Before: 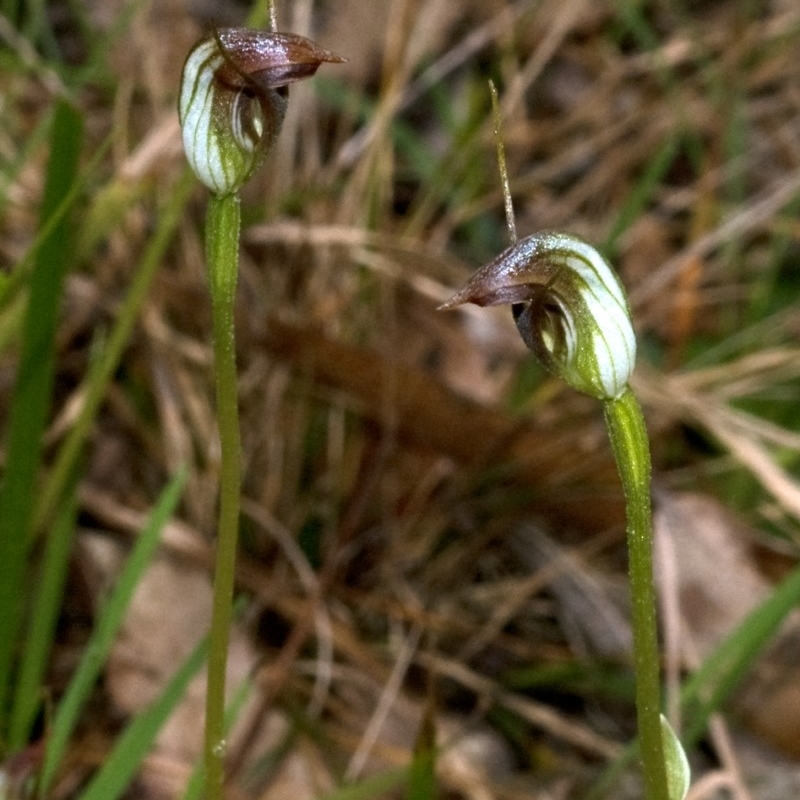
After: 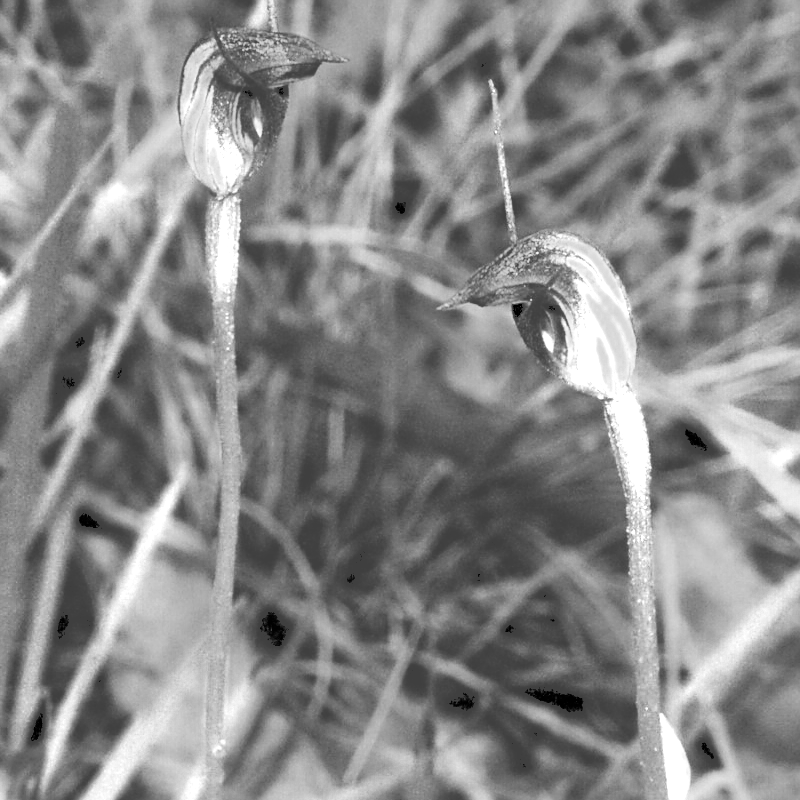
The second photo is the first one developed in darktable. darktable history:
sharpen: on, module defaults
color balance rgb: global offset › luminance 0.492%, perceptual saturation grading › global saturation -11.542%, saturation formula JzAzBz (2021)
filmic rgb: black relative exposure -6.1 EV, white relative exposure 6.96 EV, hardness 2.27, color science v4 (2020), contrast in shadows soft, contrast in highlights soft
tone curve: curves: ch0 [(0, 0) (0.003, 0.264) (0.011, 0.264) (0.025, 0.265) (0.044, 0.269) (0.069, 0.273) (0.1, 0.28) (0.136, 0.292) (0.177, 0.309) (0.224, 0.336) (0.277, 0.371) (0.335, 0.412) (0.399, 0.469) (0.468, 0.533) (0.543, 0.595) (0.623, 0.66) (0.709, 0.73) (0.801, 0.8) (0.898, 0.854) (1, 1)], color space Lab, independent channels, preserve colors none
color zones: curves: ch0 [(0, 0.554) (0.146, 0.662) (0.293, 0.86) (0.503, 0.774) (0.637, 0.106) (0.74, 0.072) (0.866, 0.488) (0.998, 0.569)]; ch1 [(0, 0) (0.143, 0) (0.286, 0) (0.429, 0) (0.571, 0) (0.714, 0) (0.857, 0)]
exposure: black level correction -0.002, exposure 0.532 EV, compensate highlight preservation false
tone equalizer: -8 EV 0.255 EV, -7 EV 0.399 EV, -6 EV 0.441 EV, -5 EV 0.233 EV, -3 EV -0.273 EV, -2 EV -0.435 EV, -1 EV -0.393 EV, +0 EV -0.276 EV
color correction: highlights a* -1.08, highlights b* 4.56, shadows a* 3.57
